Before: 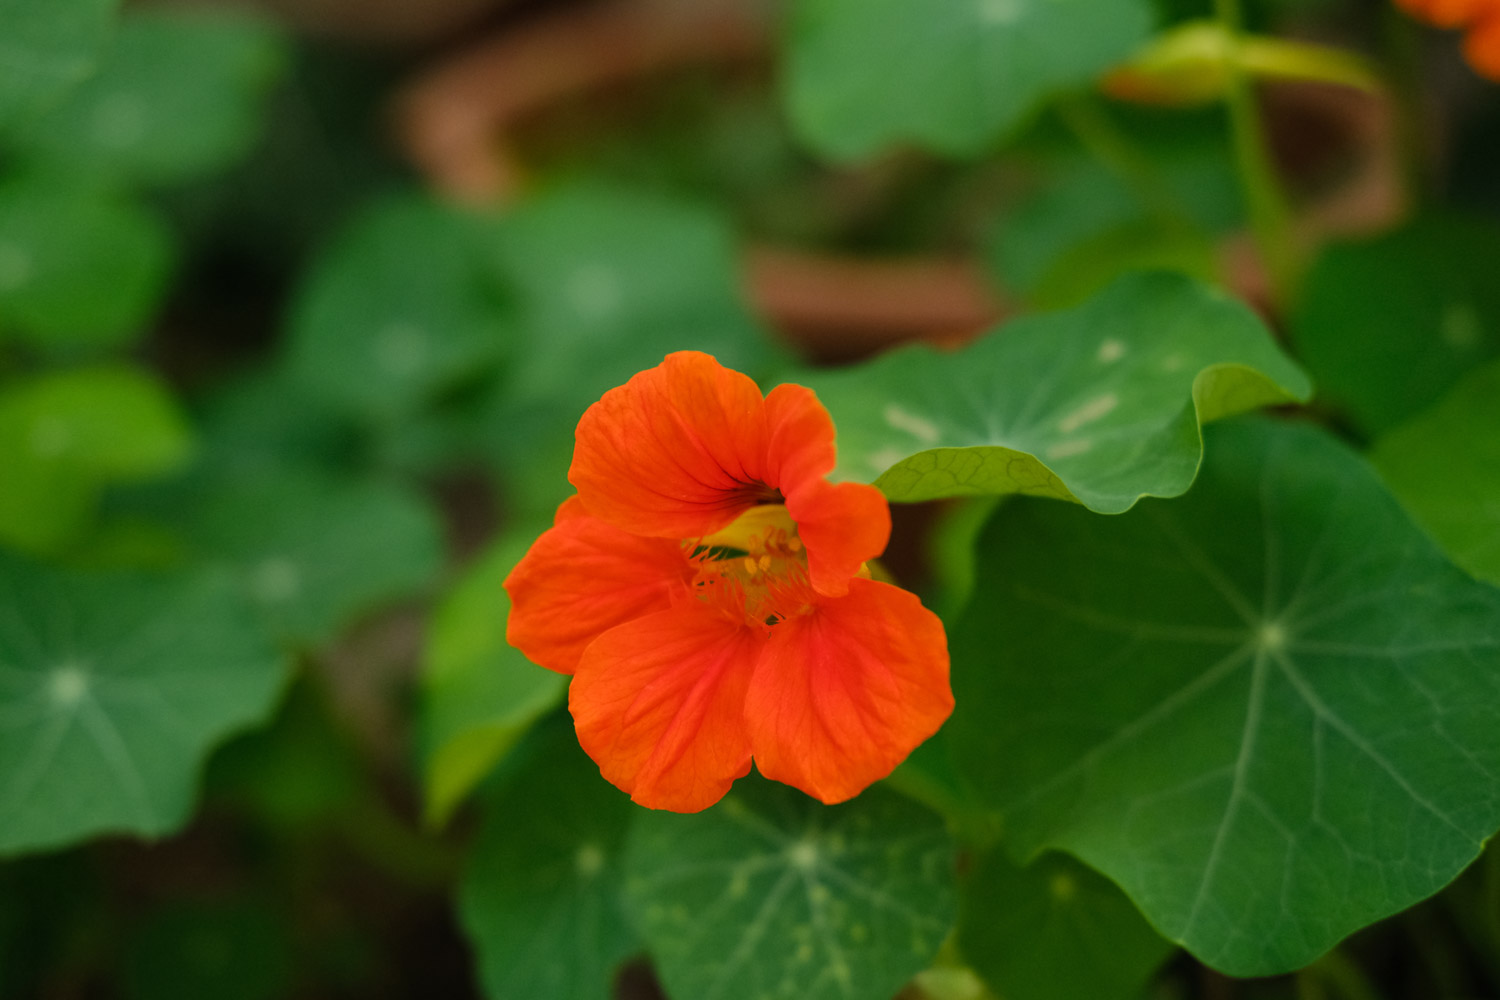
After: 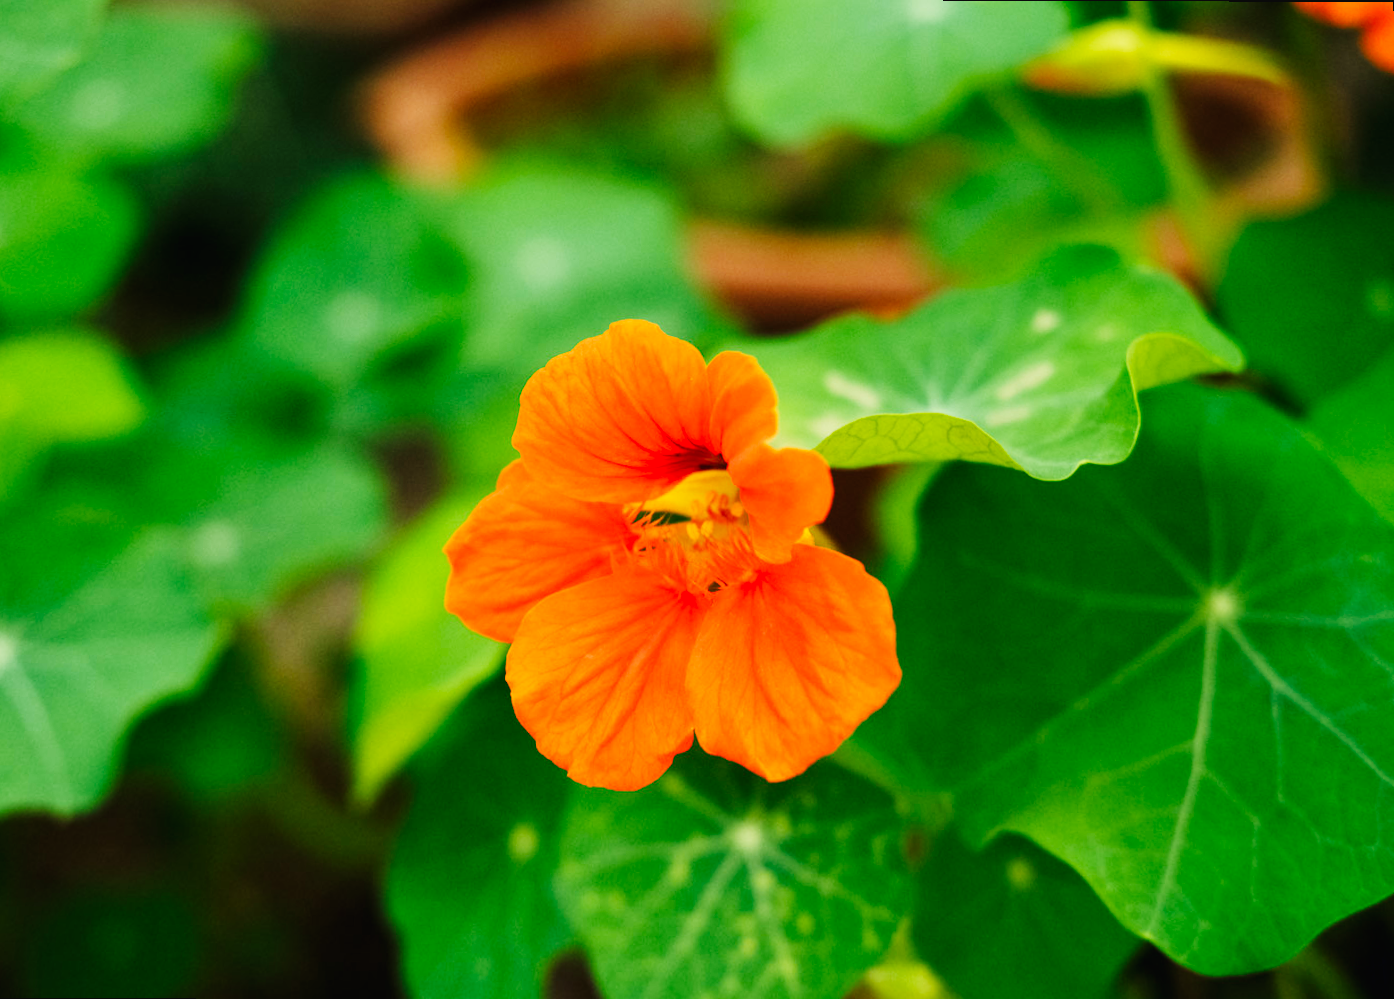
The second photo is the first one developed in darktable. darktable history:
base curve: curves: ch0 [(0, 0.003) (0.001, 0.002) (0.006, 0.004) (0.02, 0.022) (0.048, 0.086) (0.094, 0.234) (0.162, 0.431) (0.258, 0.629) (0.385, 0.8) (0.548, 0.918) (0.751, 0.988) (1, 1)], preserve colors none
rotate and perspective: rotation 0.215°, lens shift (vertical) -0.139, crop left 0.069, crop right 0.939, crop top 0.002, crop bottom 0.996
